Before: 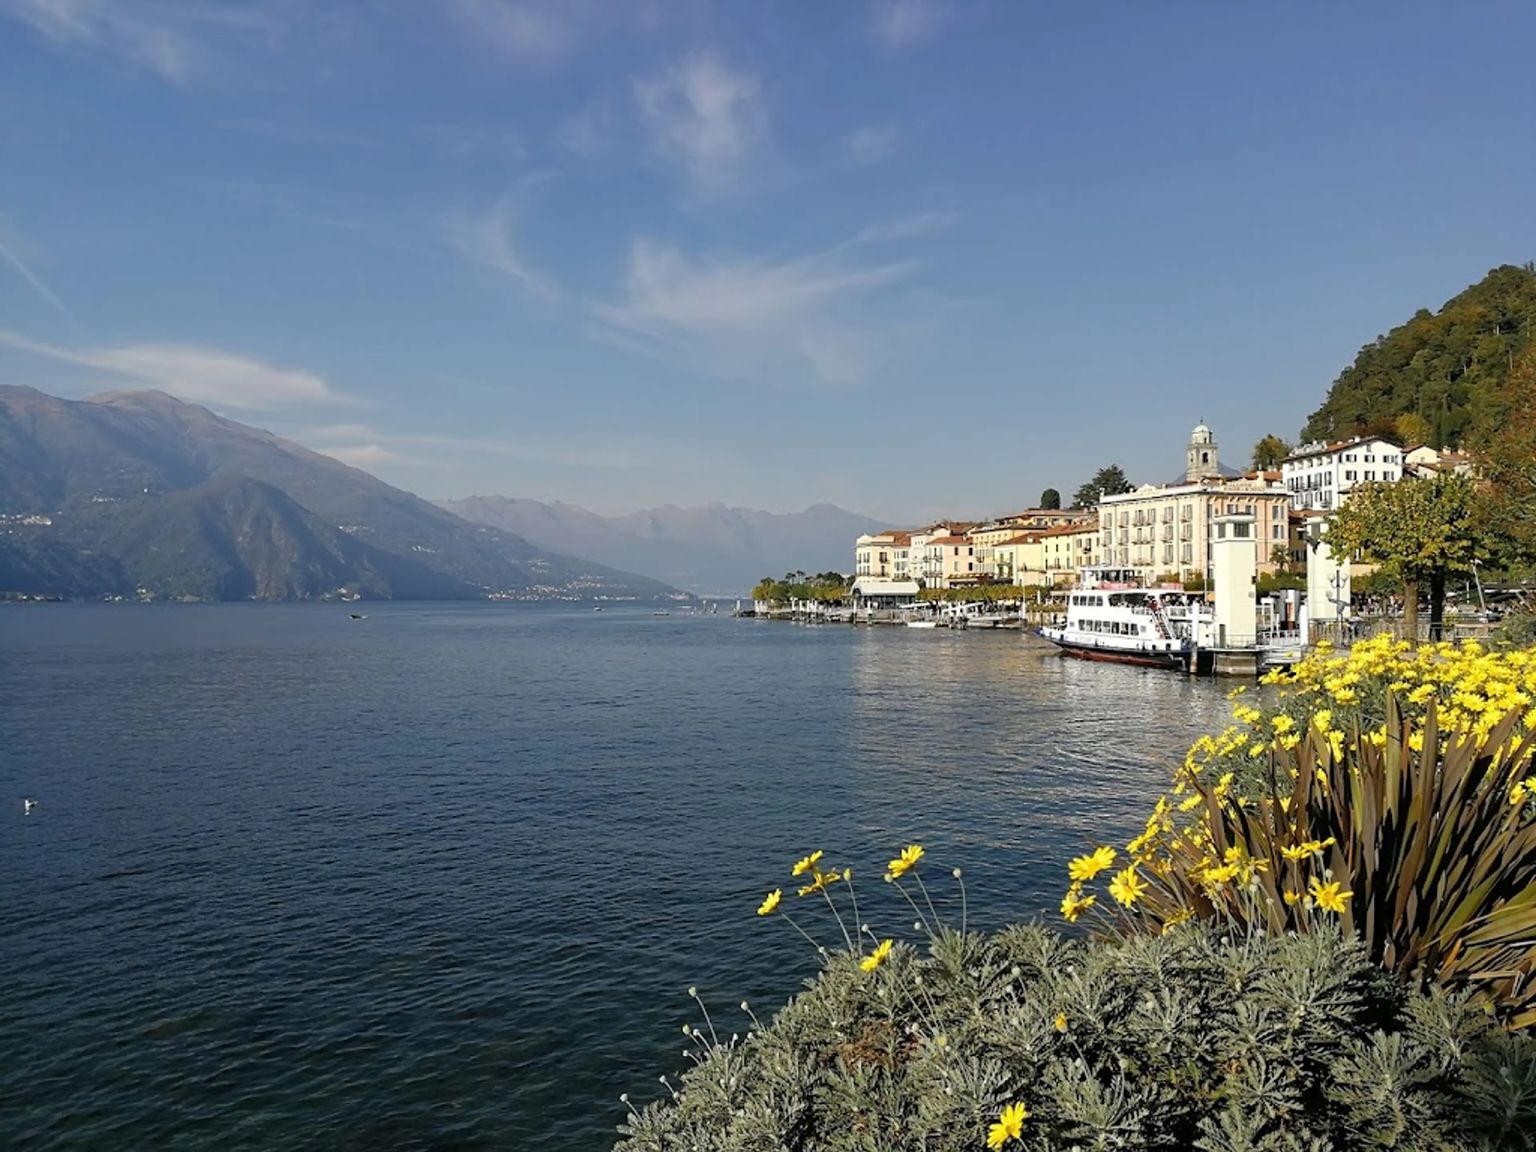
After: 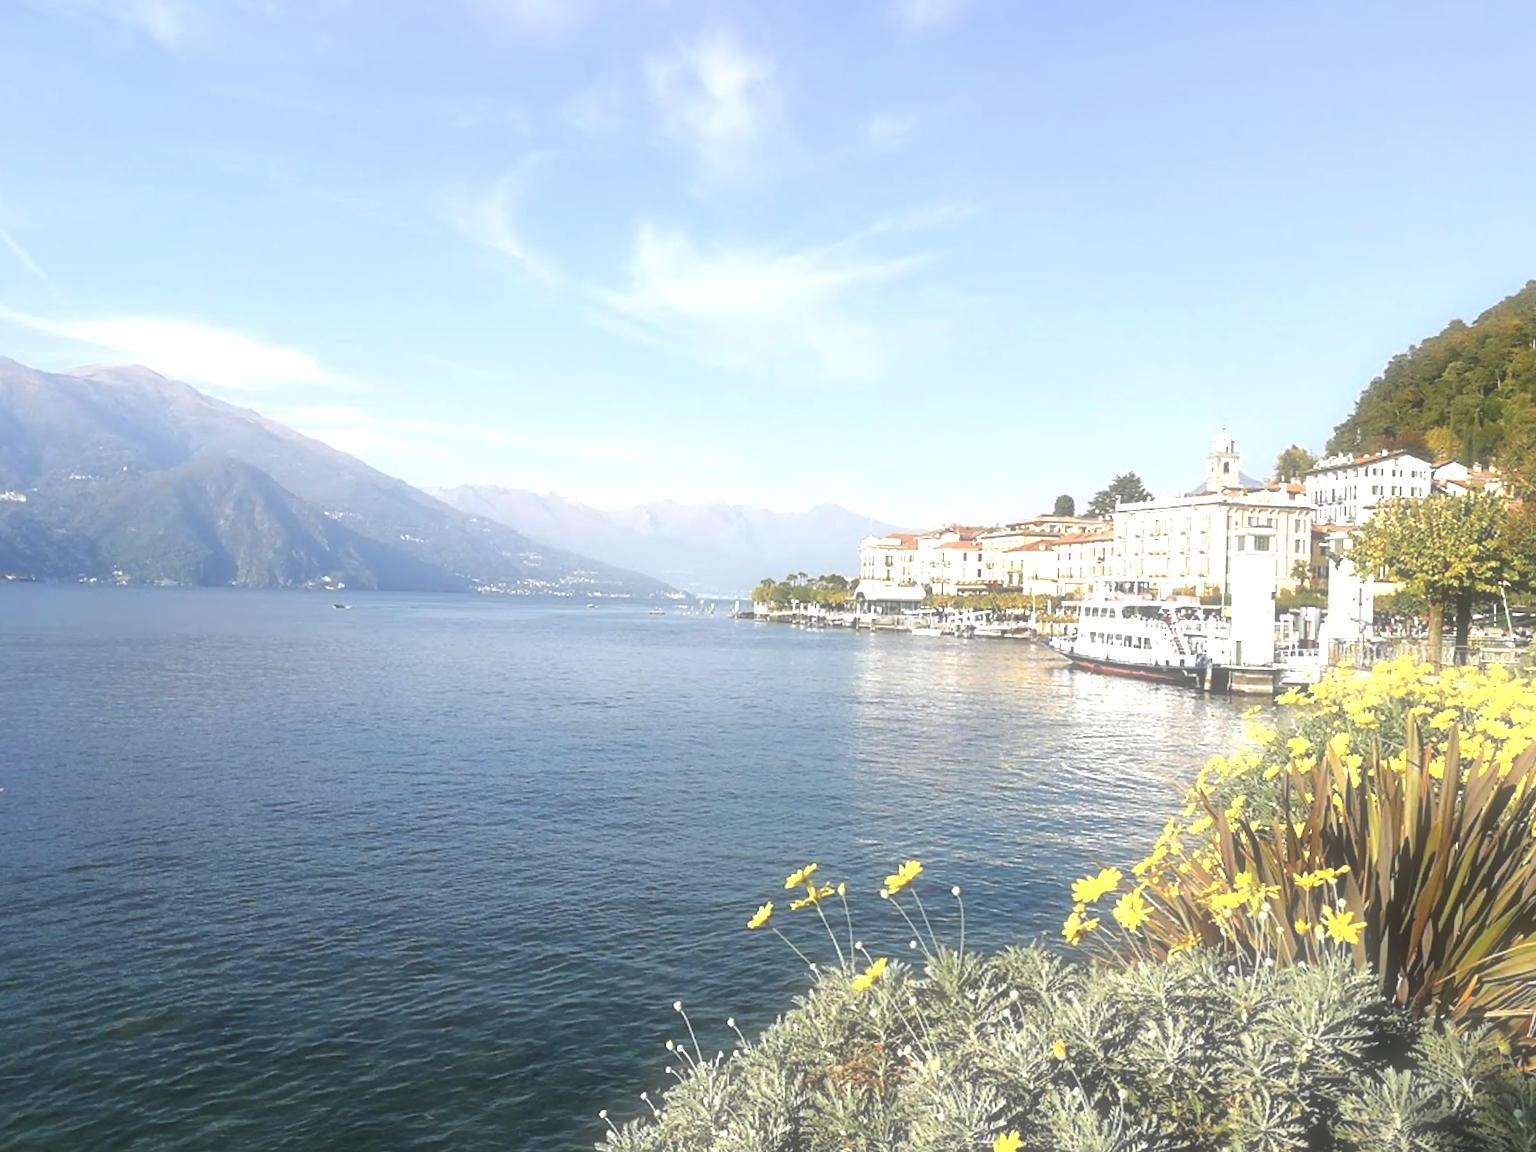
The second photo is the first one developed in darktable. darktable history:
soften: size 60.24%, saturation 65.46%, brightness 0.506 EV, mix 25.7%
crop and rotate: angle -1.69°
exposure: black level correction 0, exposure 1.45 EV, compensate exposure bias true, compensate highlight preservation false
